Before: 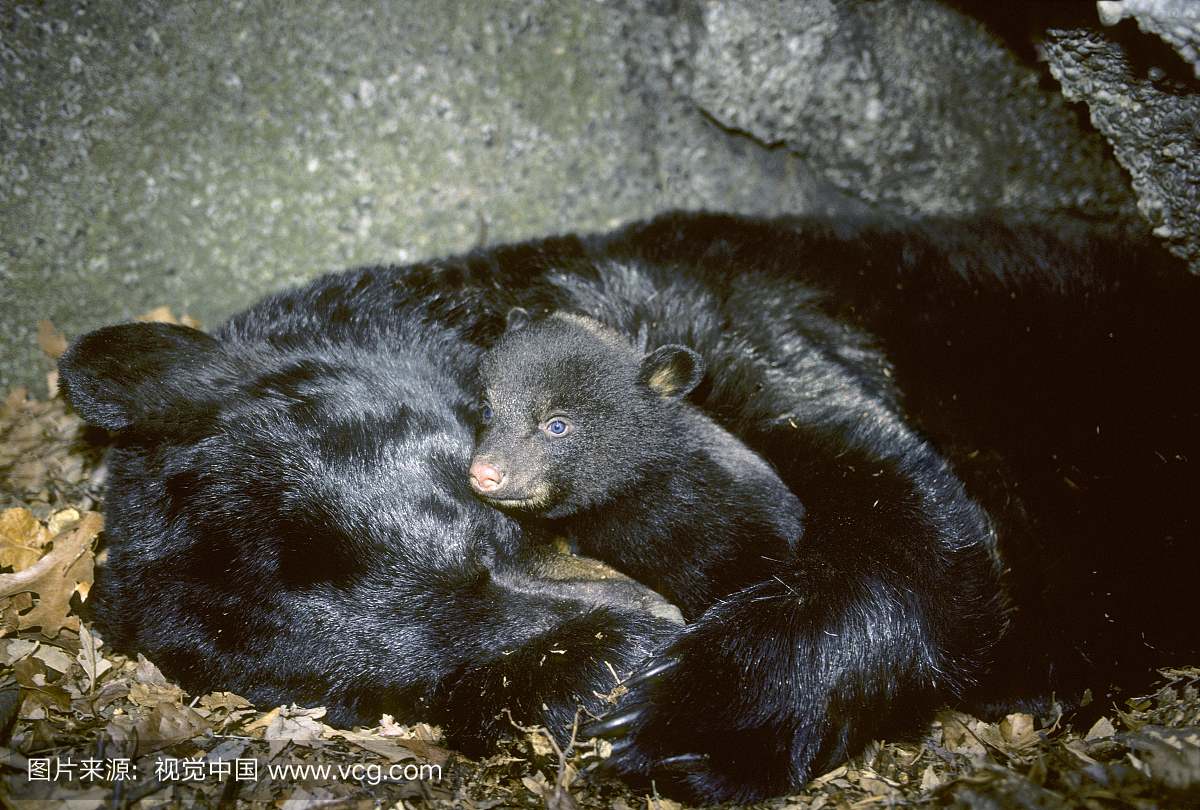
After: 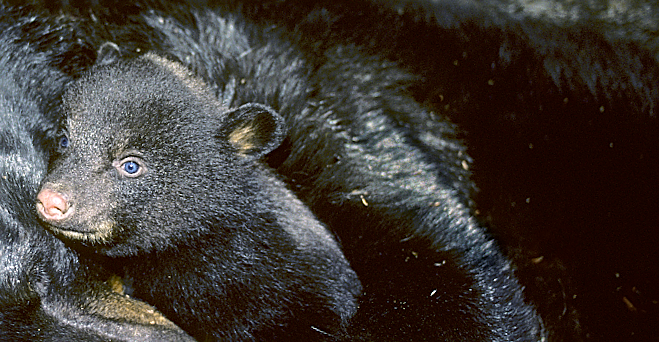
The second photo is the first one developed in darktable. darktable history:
sharpen: on, module defaults
crop: left 36.607%, top 34.735%, right 13.146%, bottom 30.611%
rotate and perspective: rotation 9.12°, automatic cropping off
